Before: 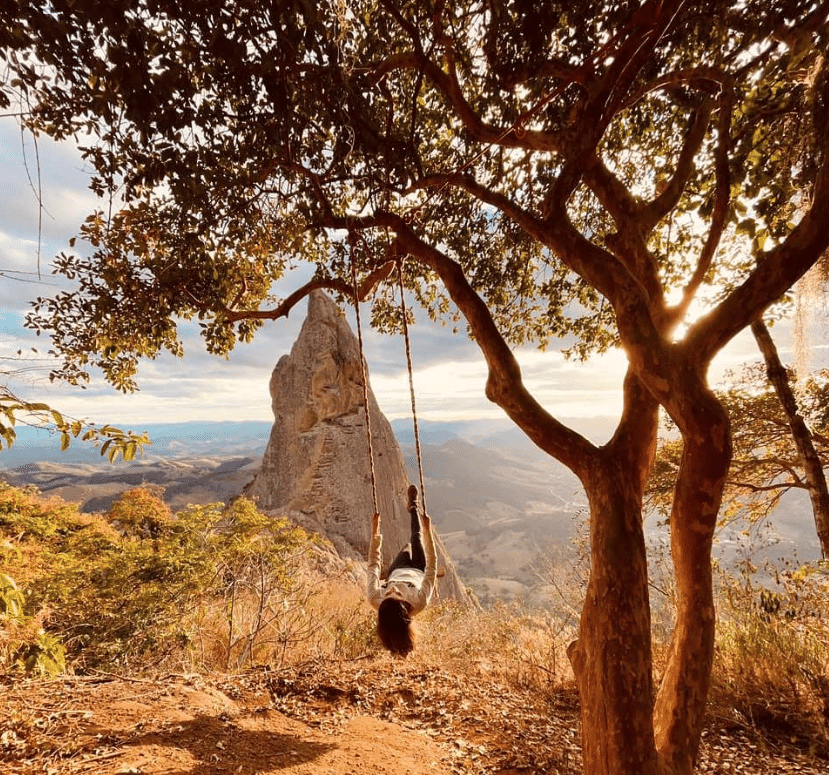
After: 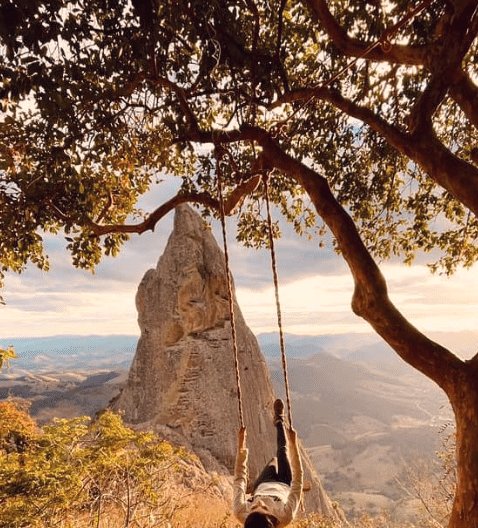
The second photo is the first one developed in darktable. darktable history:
crop: left 16.202%, top 11.208%, right 26.045%, bottom 20.557%
color correction: highlights a* 5.38, highlights b* 5.3, shadows a* -4.26, shadows b* -5.11
